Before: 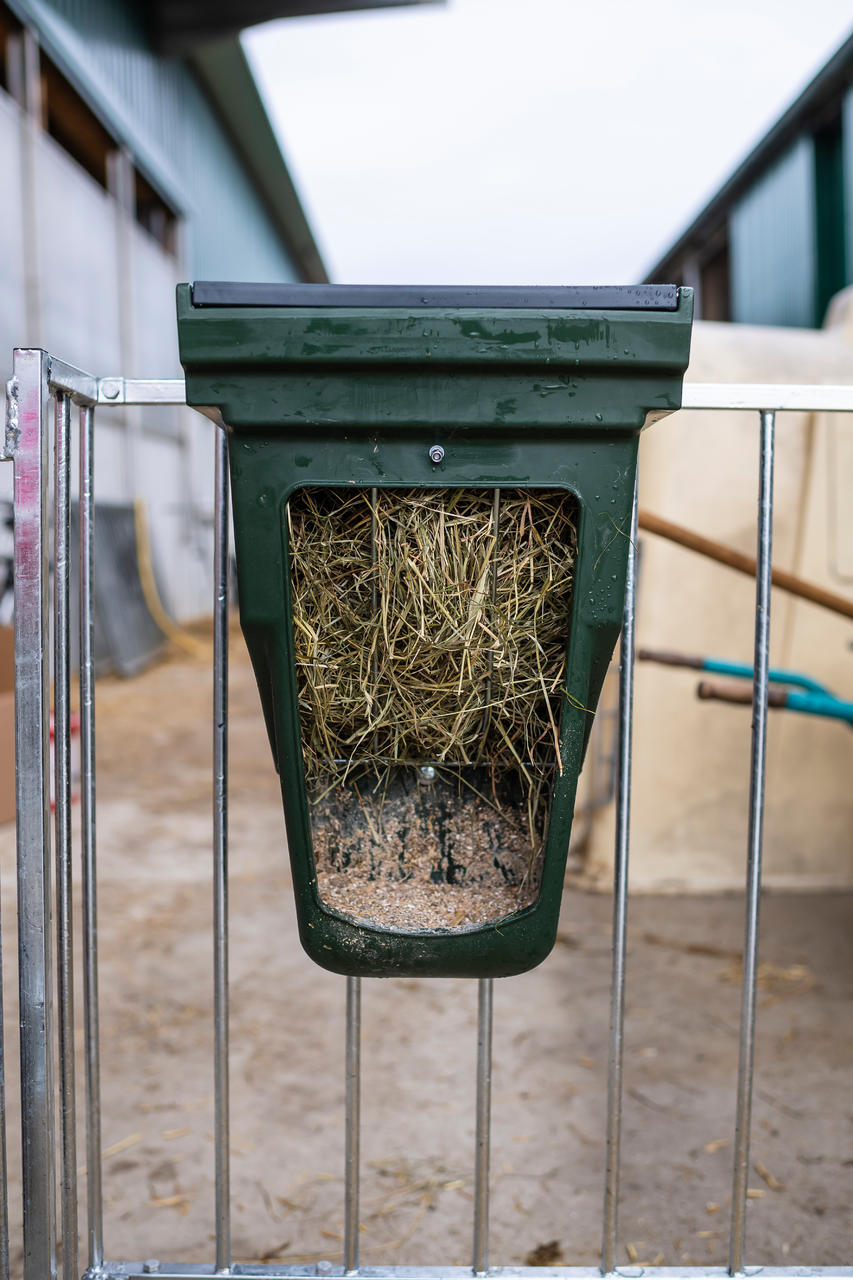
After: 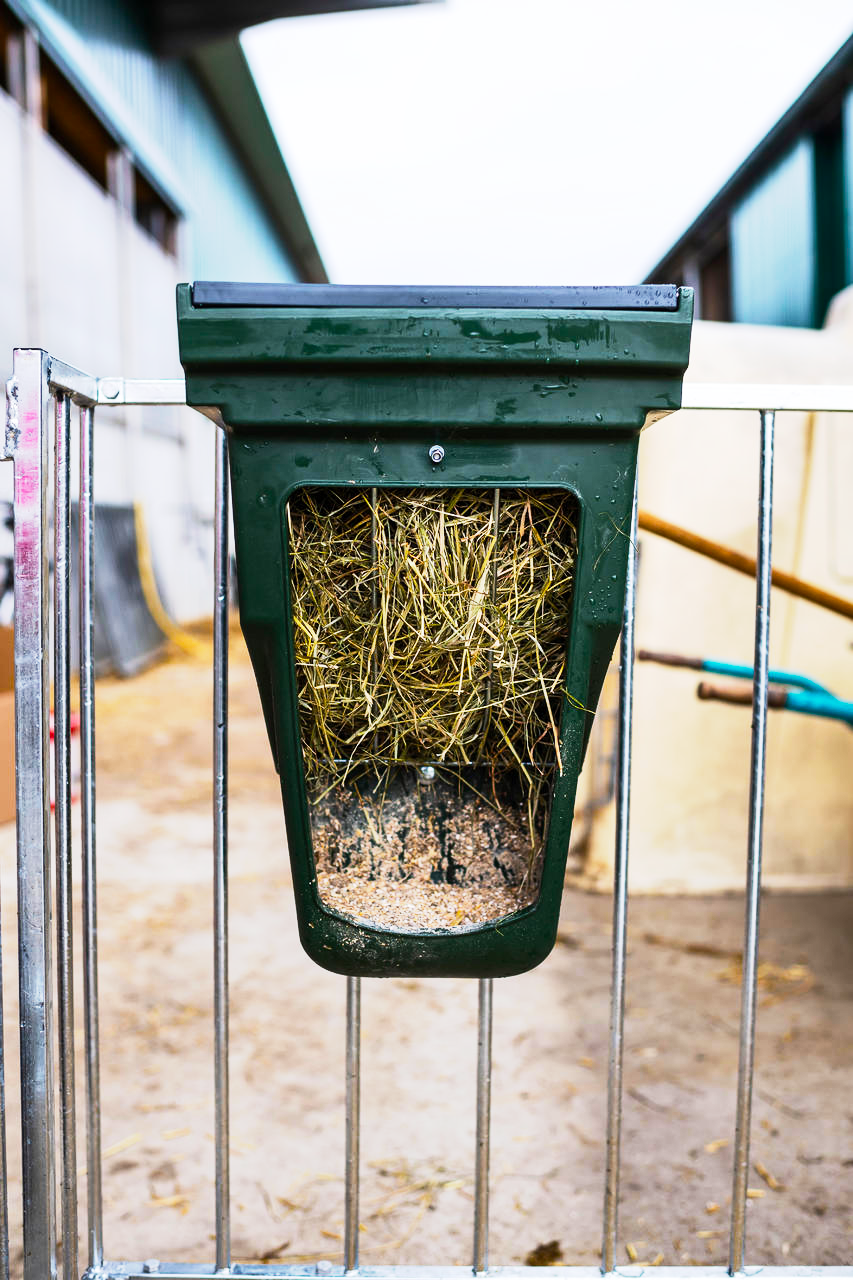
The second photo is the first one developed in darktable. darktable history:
shadows and highlights: shadows 37.27, highlights -28.18, soften with gaussian
tone equalizer: -8 EV -0.75 EV, -7 EV -0.7 EV, -6 EV -0.6 EV, -5 EV -0.4 EV, -3 EV 0.4 EV, -2 EV 0.6 EV, -1 EV 0.7 EV, +0 EV 0.75 EV, edges refinement/feathering 500, mask exposure compensation -1.57 EV, preserve details no
rotate and perspective: automatic cropping original format, crop left 0, crop top 0
base curve: curves: ch0 [(0, 0) (0.088, 0.125) (0.176, 0.251) (0.354, 0.501) (0.613, 0.749) (1, 0.877)], preserve colors none
color balance rgb: linear chroma grading › global chroma 15%, perceptual saturation grading › global saturation 30%
